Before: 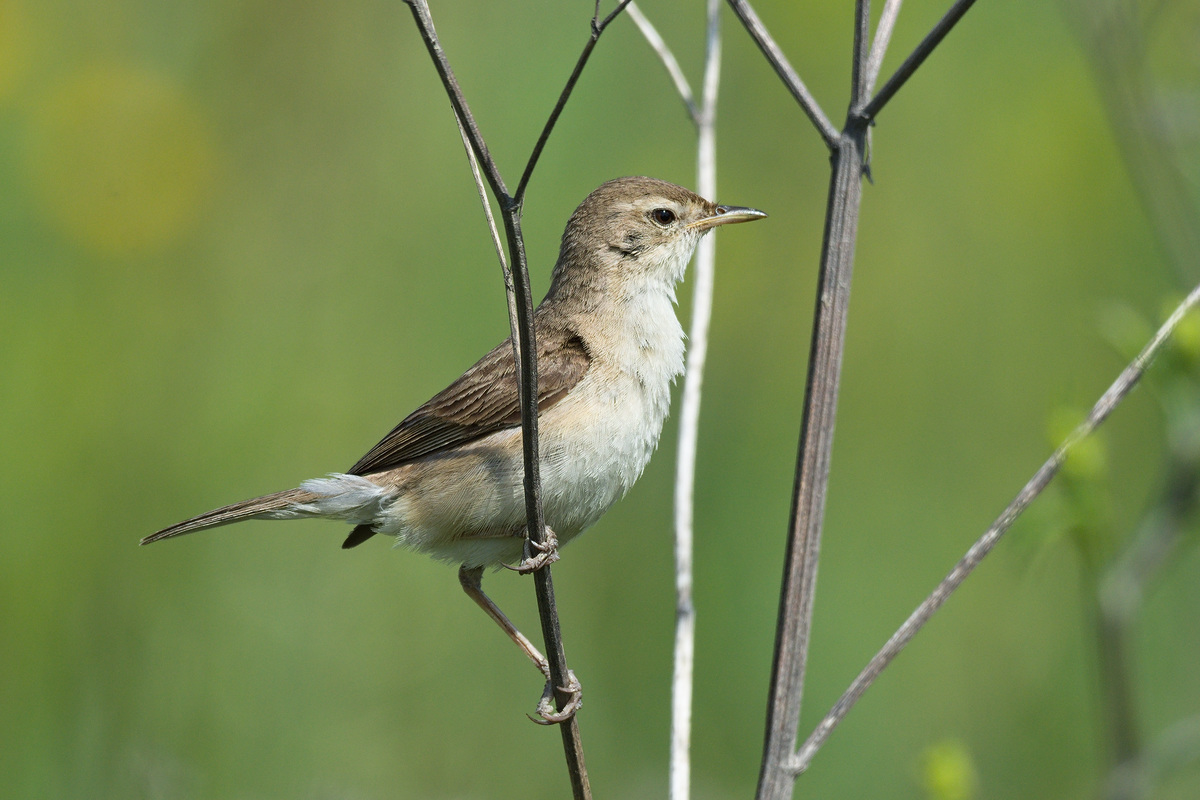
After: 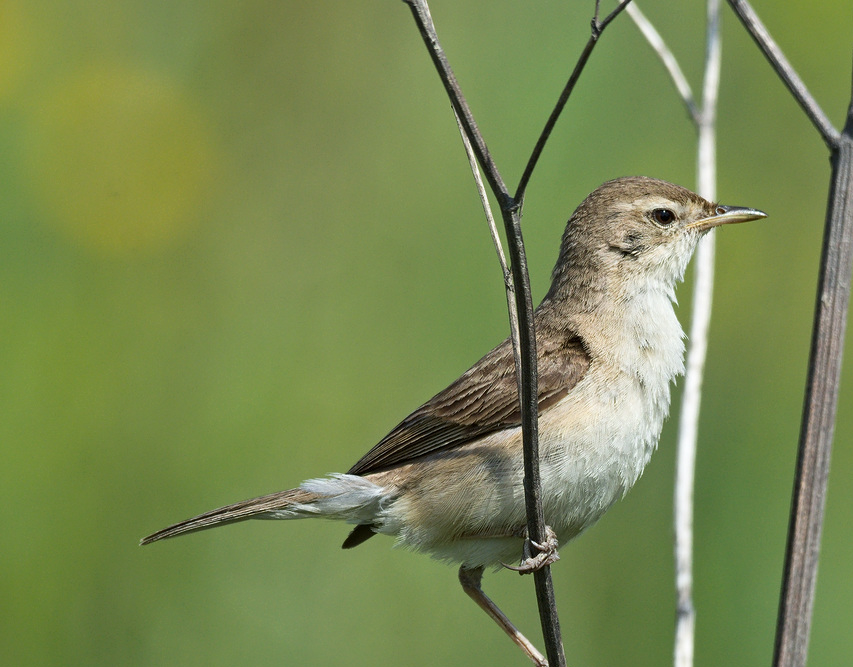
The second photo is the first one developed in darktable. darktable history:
crop: right 28.857%, bottom 16.5%
local contrast: mode bilateral grid, contrast 27, coarseness 15, detail 116%, midtone range 0.2
